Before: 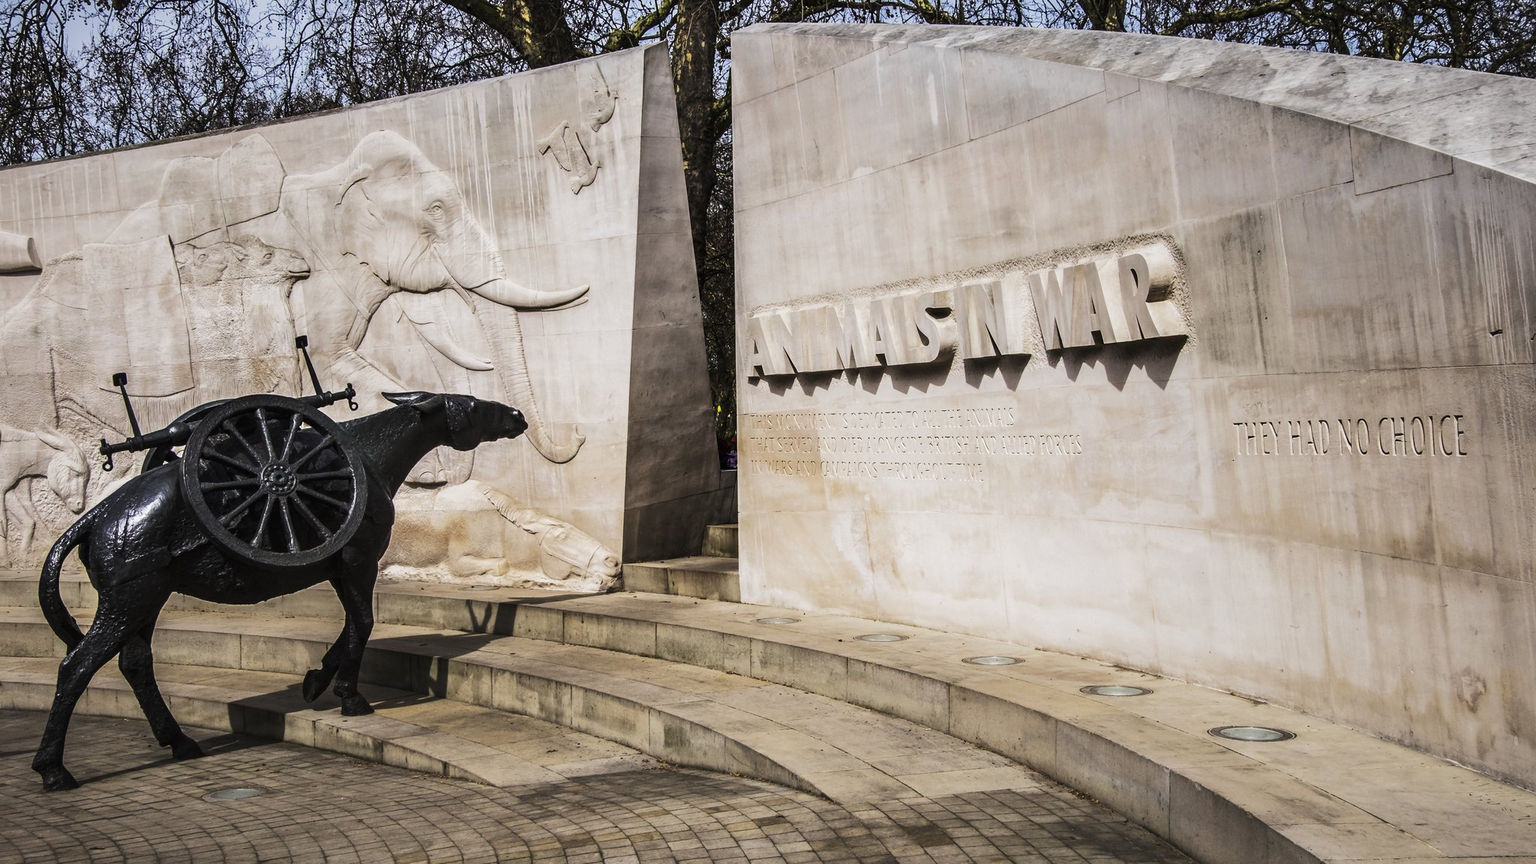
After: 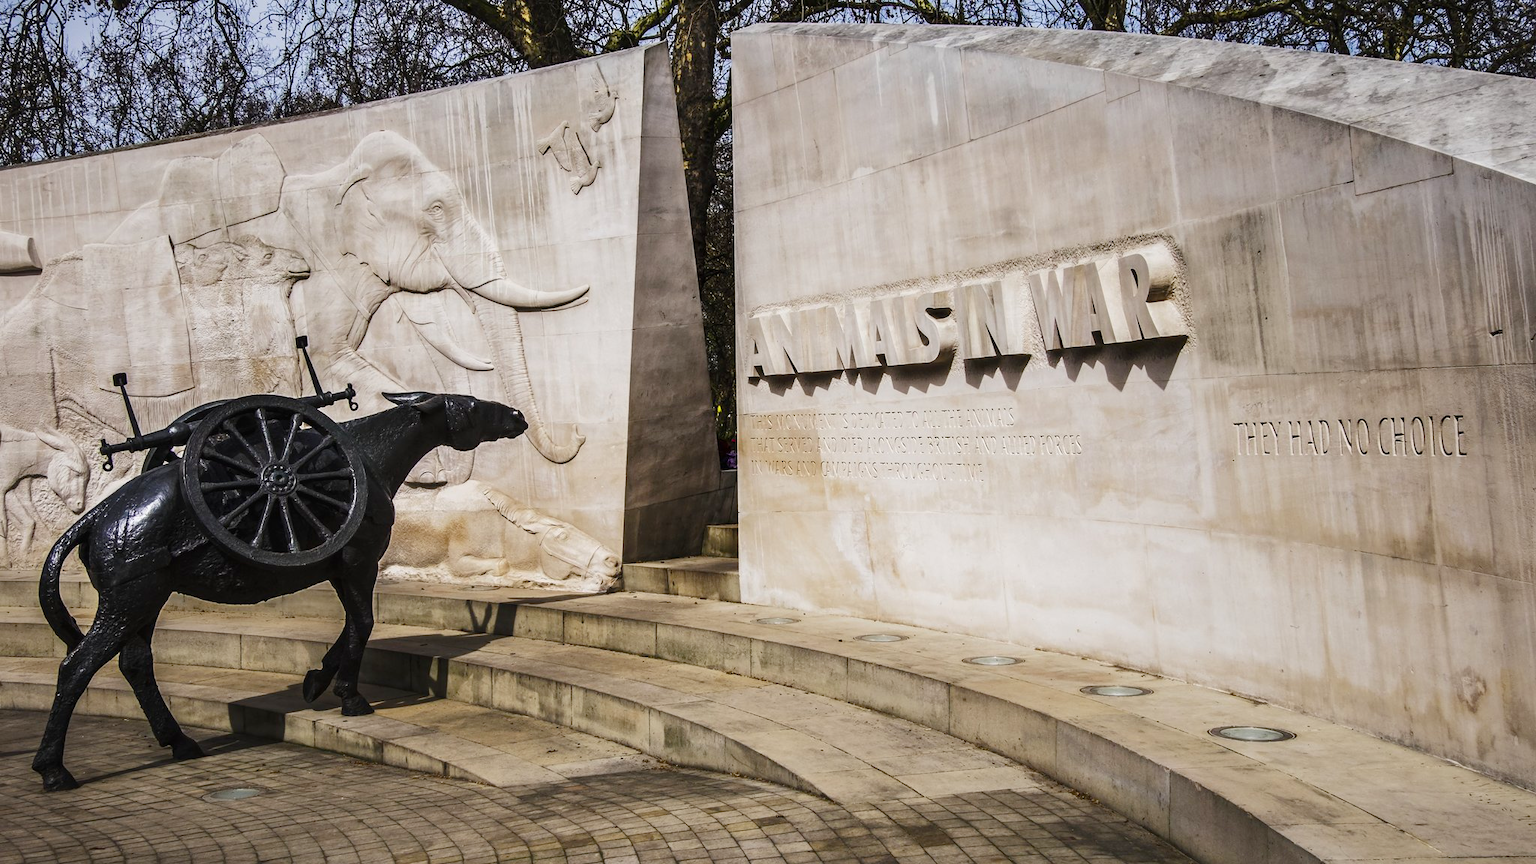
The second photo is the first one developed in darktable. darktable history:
color balance rgb: perceptual saturation grading › global saturation 20.396%, perceptual saturation grading › highlights -19.776%, perceptual saturation grading › shadows 29.955%
